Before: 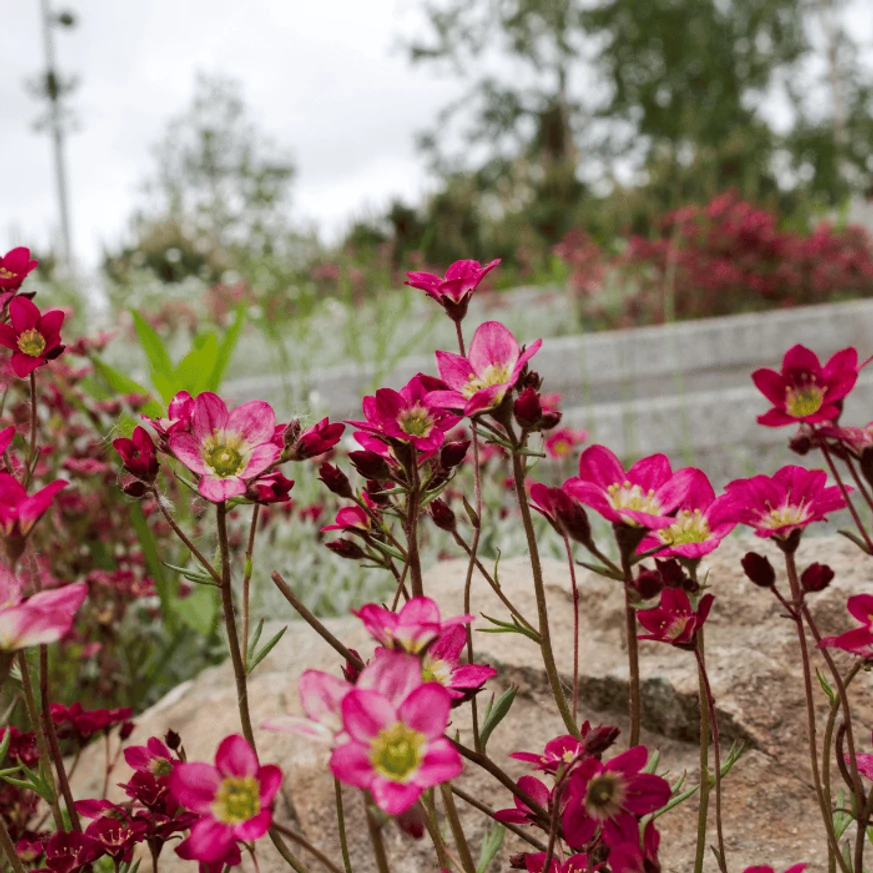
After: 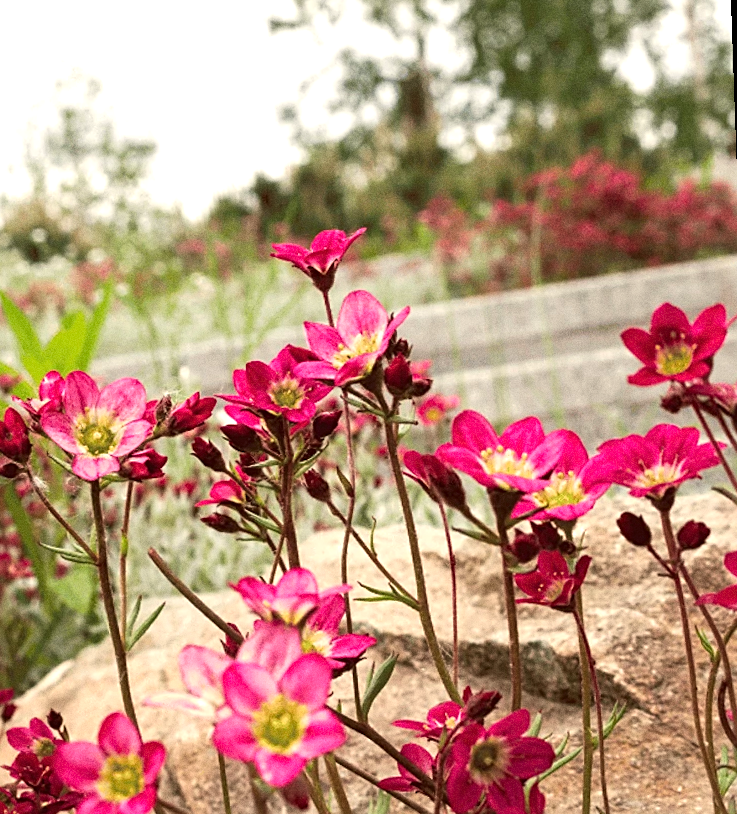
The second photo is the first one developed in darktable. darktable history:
exposure: exposure 0.77 EV, compensate highlight preservation false
sharpen: on, module defaults
grain: coarseness 0.47 ISO
crop and rotate: left 14.584%
white balance: red 1.045, blue 0.932
rotate and perspective: rotation -2°, crop left 0.022, crop right 0.978, crop top 0.049, crop bottom 0.951
